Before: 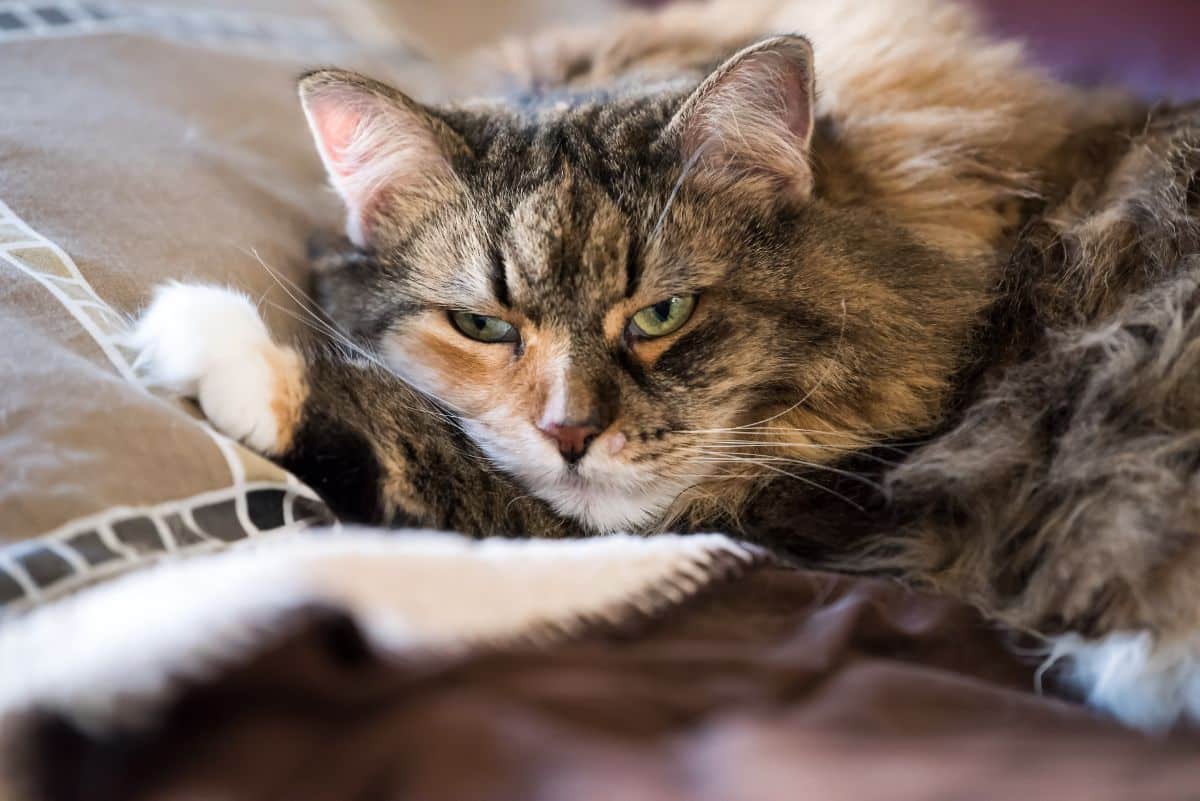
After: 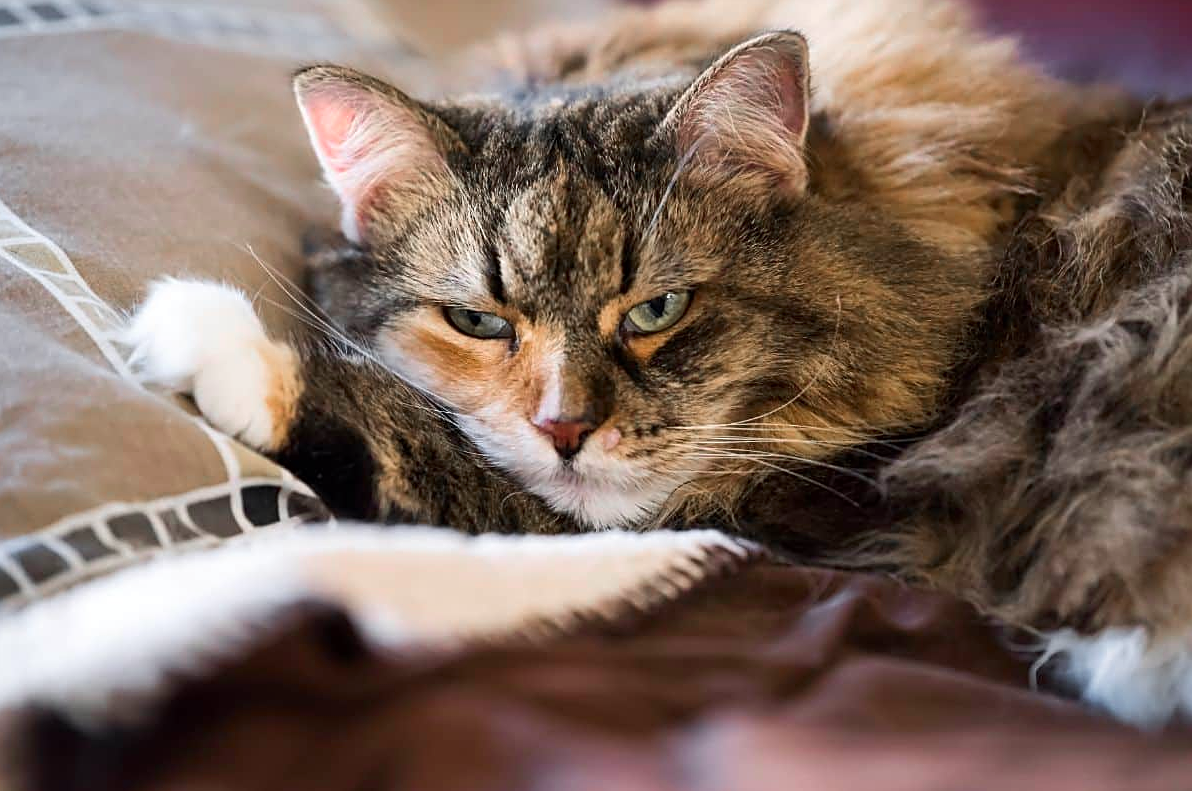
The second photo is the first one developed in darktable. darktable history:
color zones: curves: ch1 [(0, 0.679) (0.143, 0.647) (0.286, 0.261) (0.378, -0.011) (0.571, 0.396) (0.714, 0.399) (0.857, 0.406) (1, 0.679)]
crop: left 0.432%, top 0.596%, right 0.221%, bottom 0.556%
contrast brightness saturation: contrast 0.074
sharpen: on, module defaults
